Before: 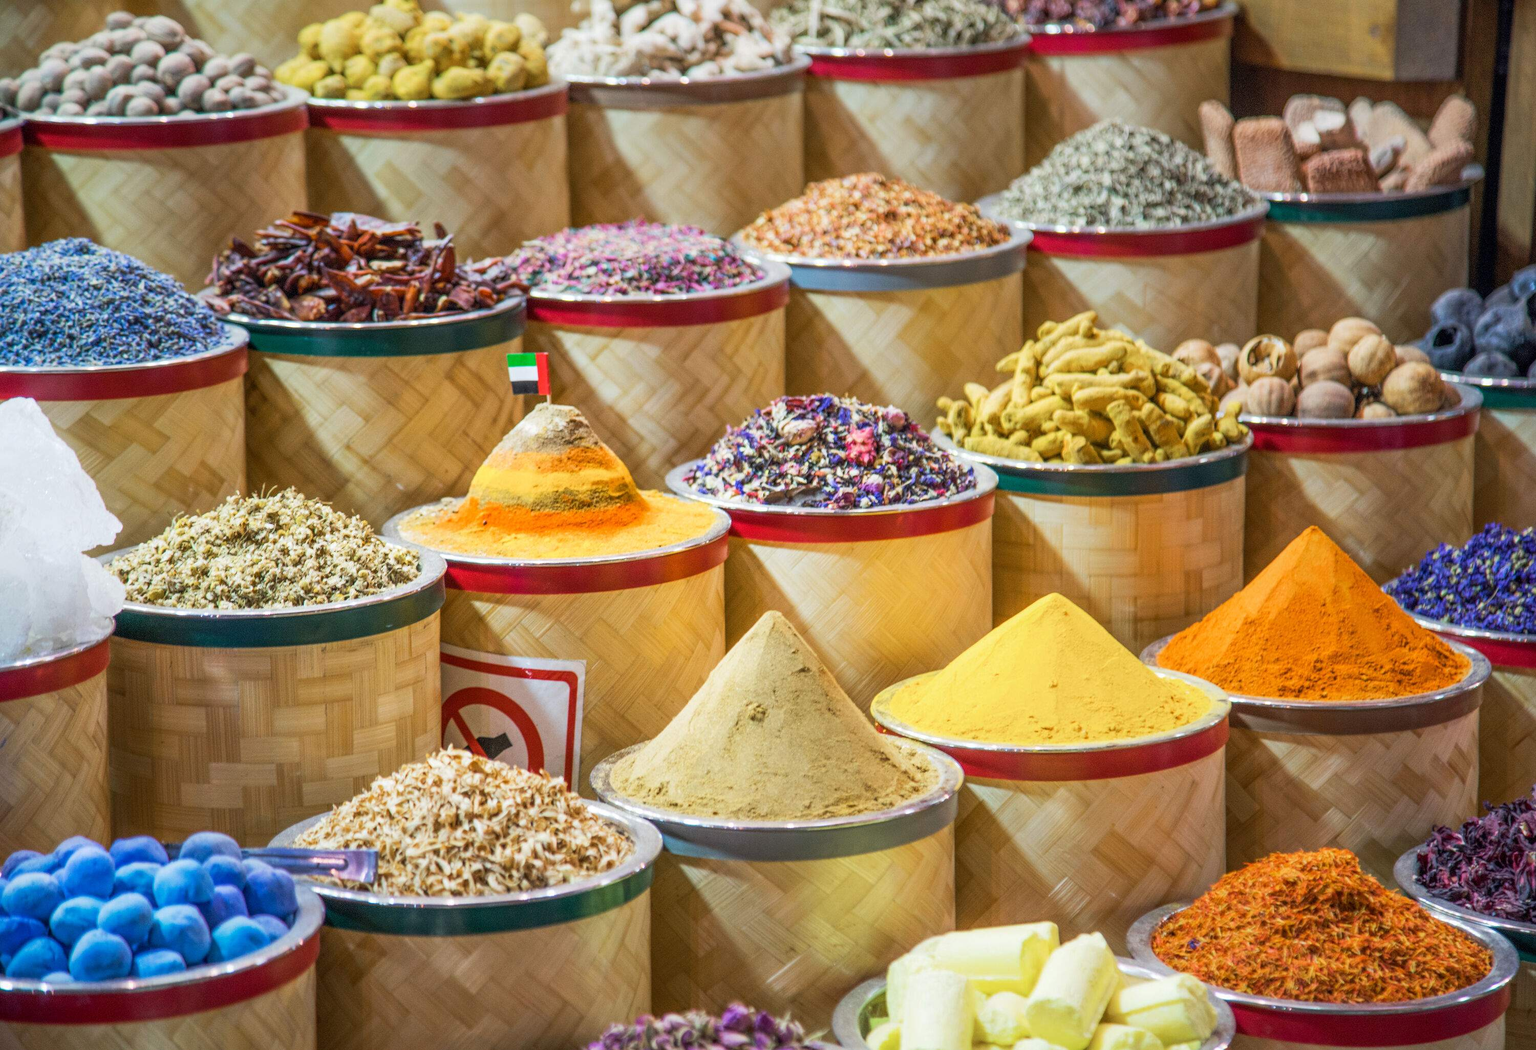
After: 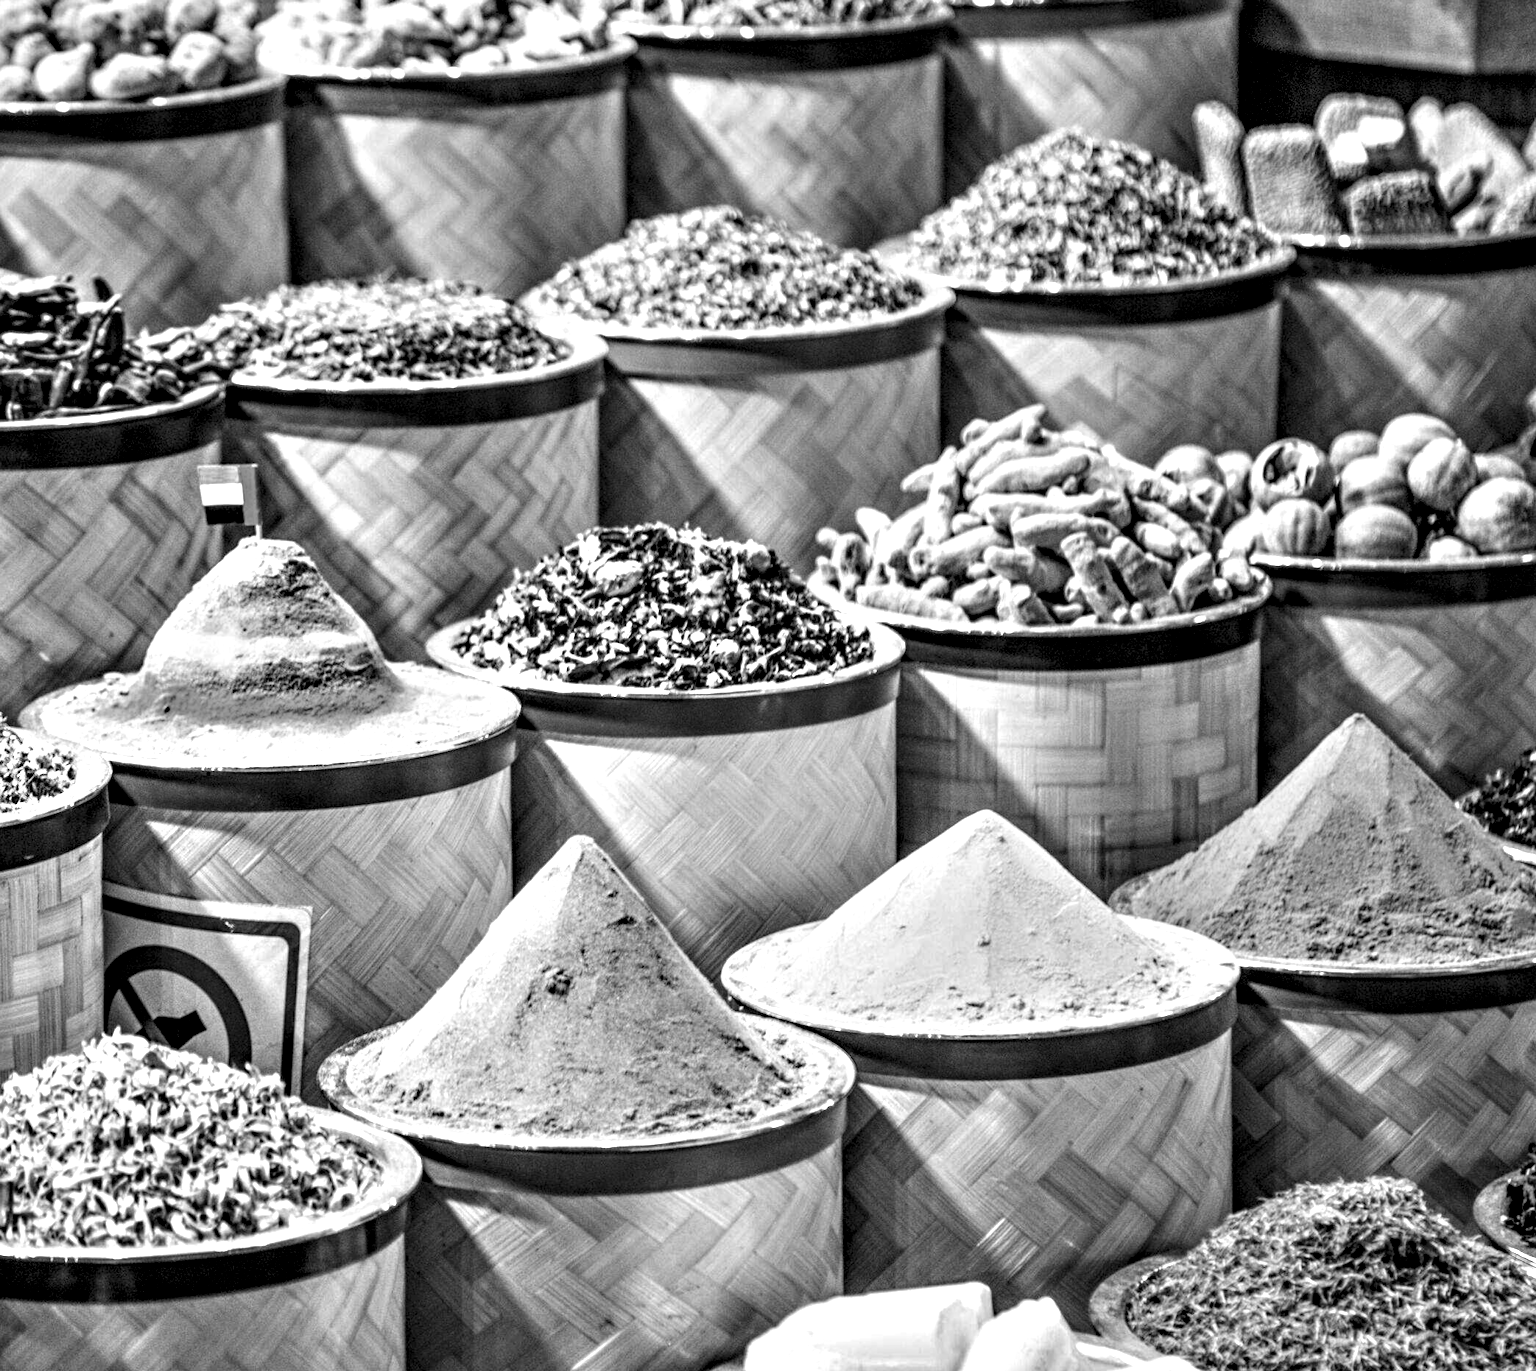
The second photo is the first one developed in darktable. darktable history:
monochrome: a 2.21, b -1.33, size 2.2
crop and rotate: left 24.034%, top 2.838%, right 6.406%, bottom 6.299%
local contrast: detail 130%
contrast equalizer: octaves 7, y [[0.48, 0.654, 0.731, 0.706, 0.772, 0.382], [0.55 ×6], [0 ×6], [0 ×6], [0 ×6]]
